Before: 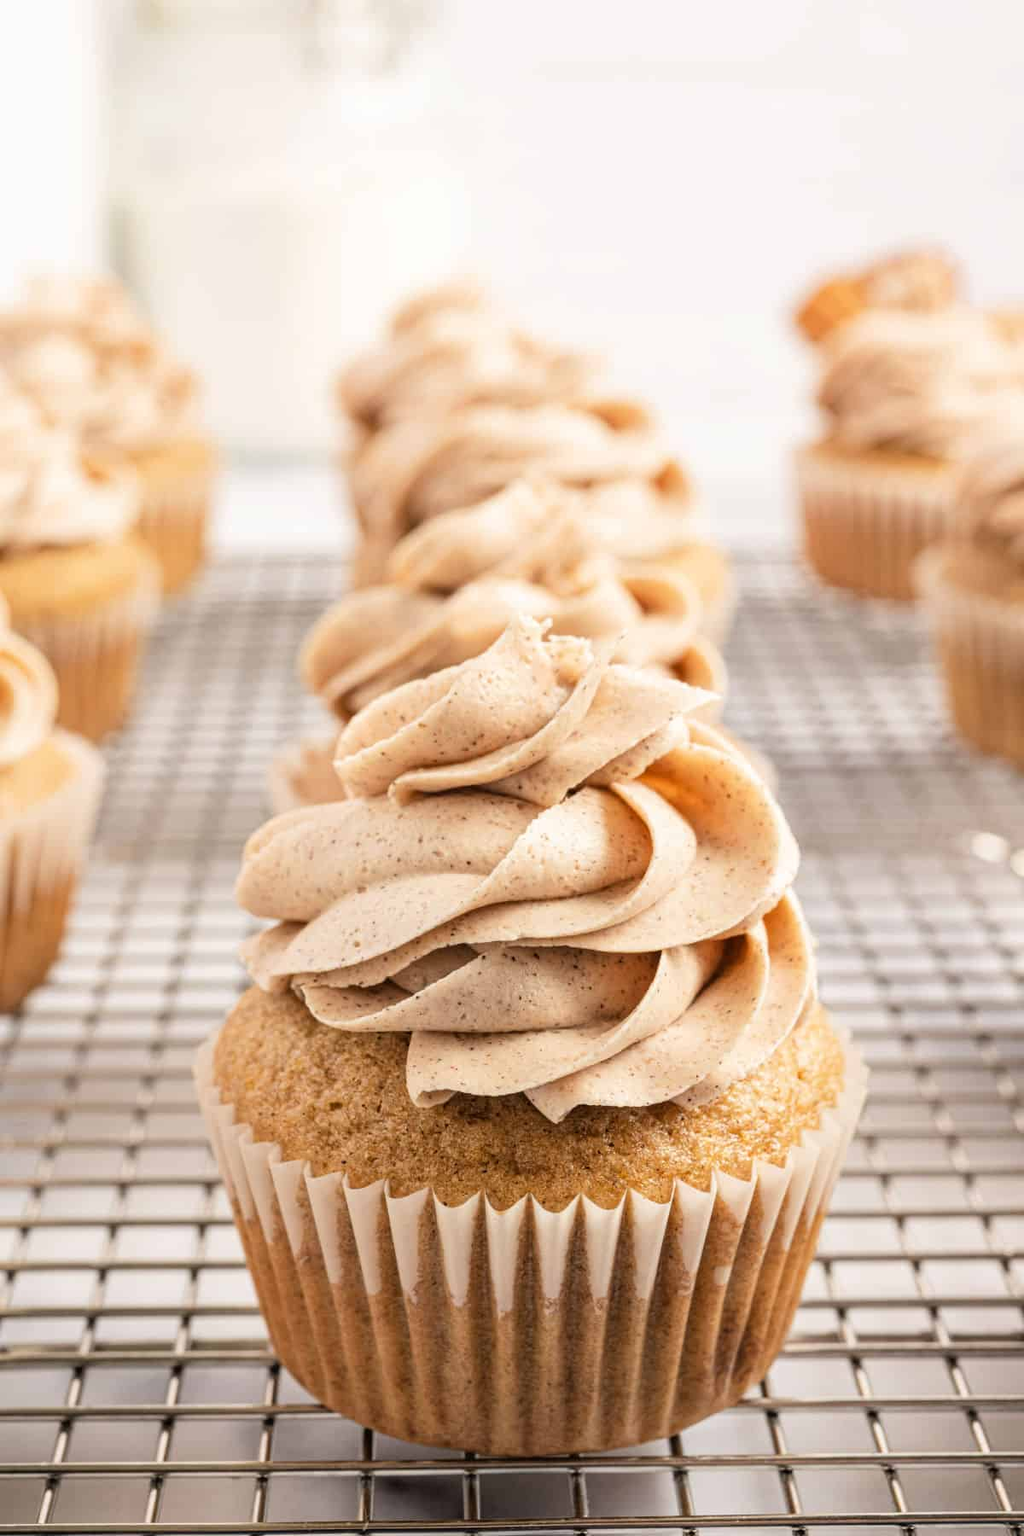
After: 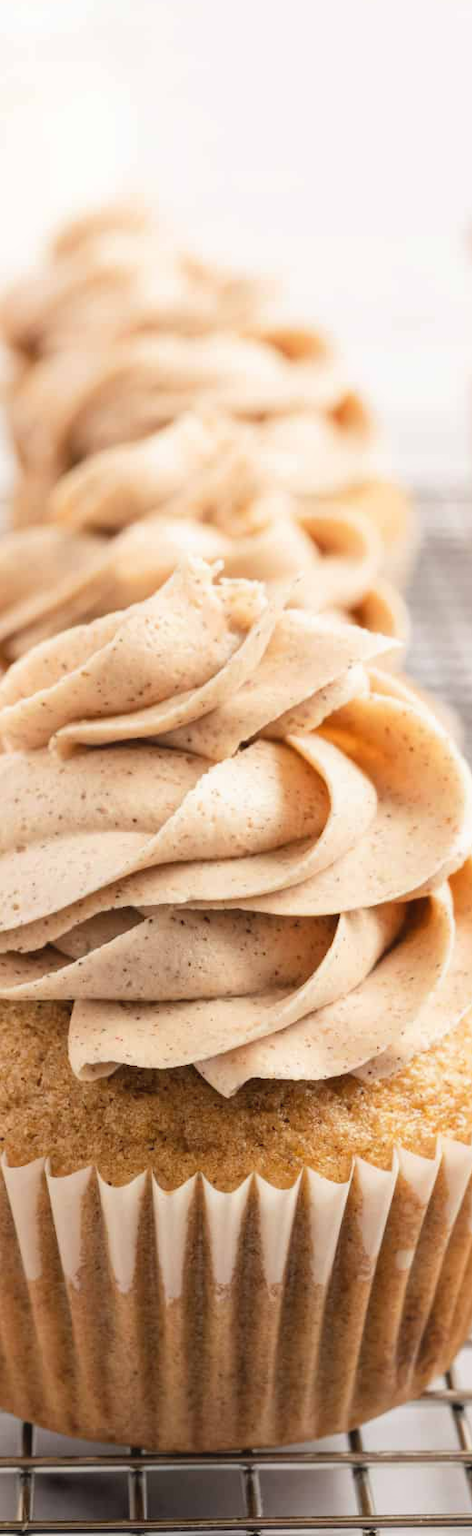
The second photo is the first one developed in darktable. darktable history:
crop: left 33.452%, top 6.025%, right 23.155%
contrast equalizer: octaves 7, y [[0.502, 0.505, 0.512, 0.529, 0.564, 0.588], [0.5 ×6], [0.502, 0.505, 0.512, 0.529, 0.564, 0.588], [0, 0.001, 0.001, 0.004, 0.008, 0.011], [0, 0.001, 0.001, 0.004, 0.008, 0.011]], mix -1
